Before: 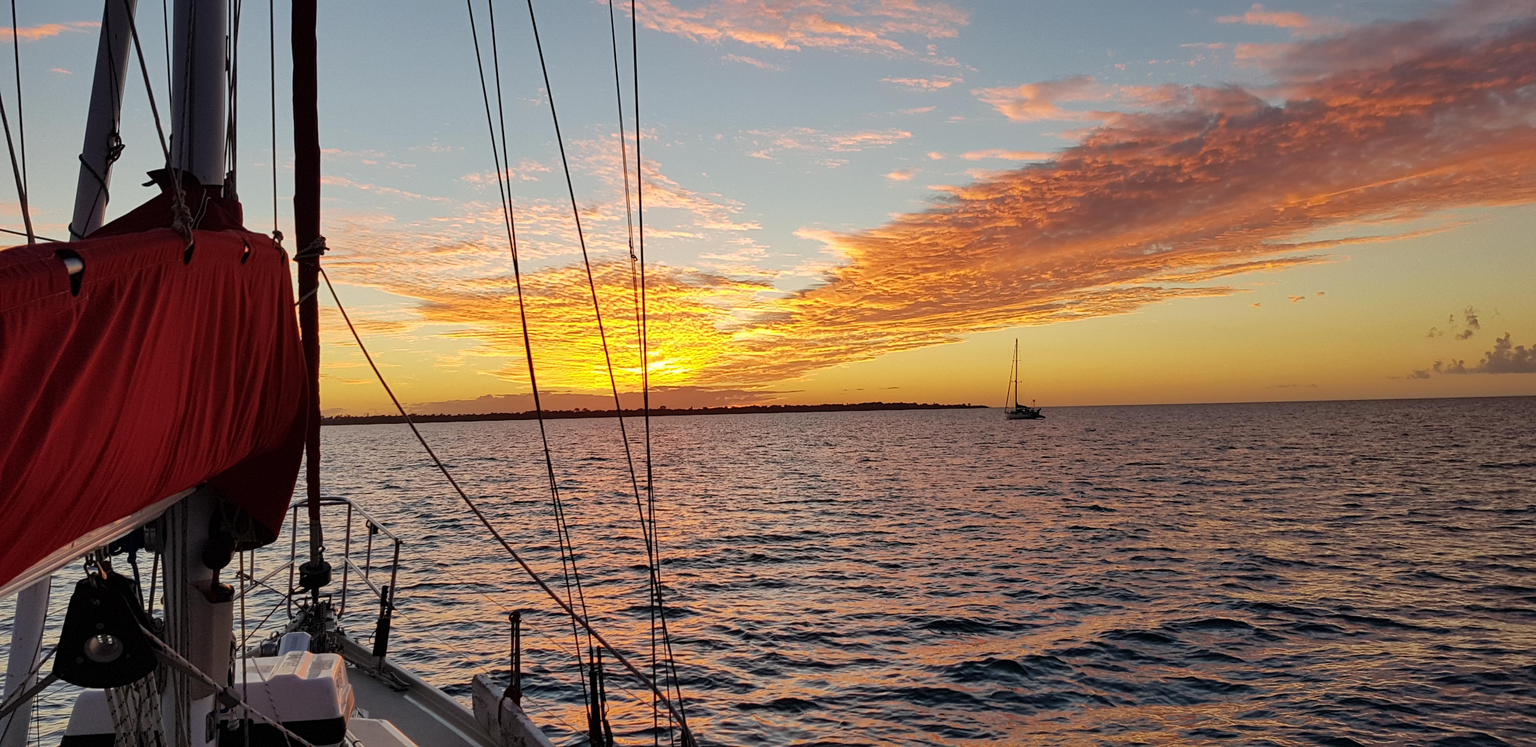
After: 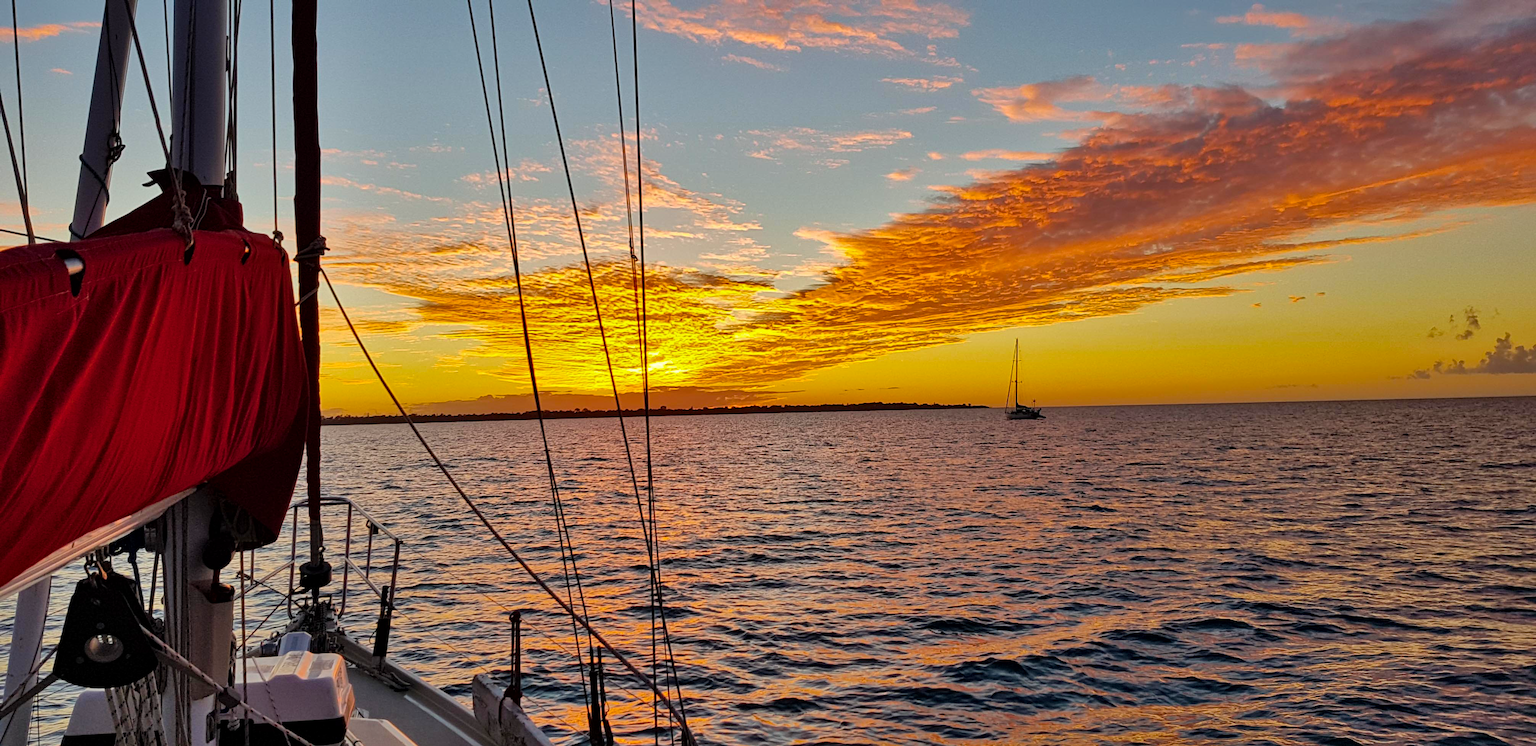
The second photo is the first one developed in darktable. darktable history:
shadows and highlights: shadows 43.71, white point adjustment -1.46, soften with gaussian
color balance rgb: perceptual saturation grading › global saturation 30%, global vibrance 20%
local contrast: mode bilateral grid, contrast 20, coarseness 50, detail 120%, midtone range 0.2
